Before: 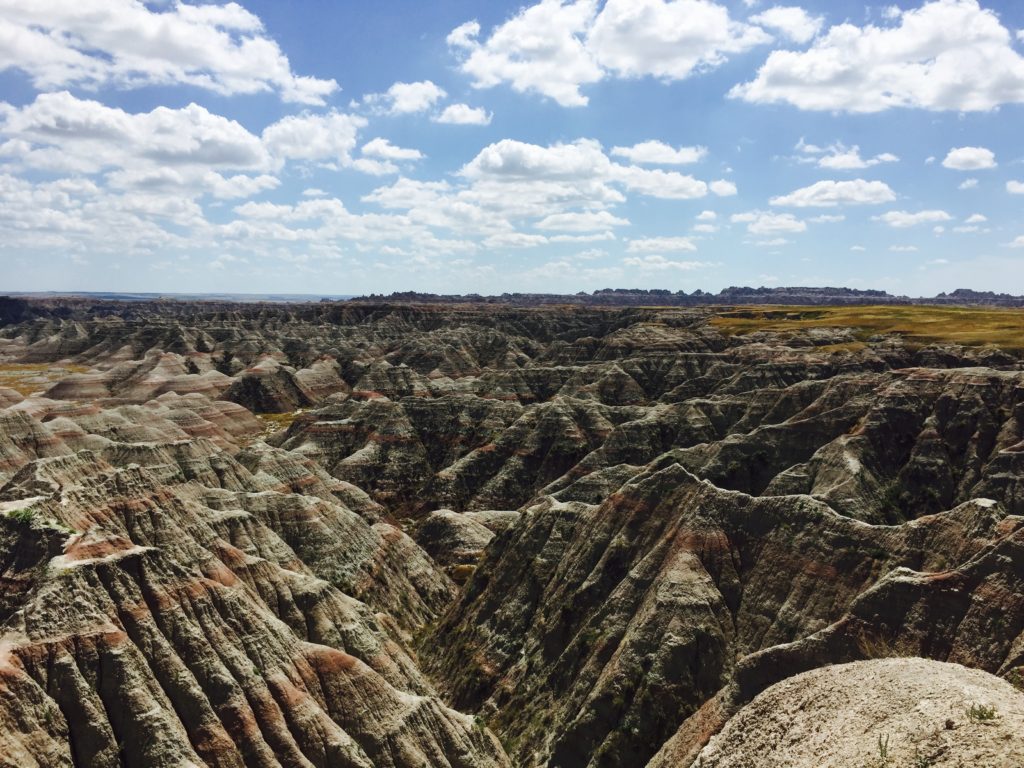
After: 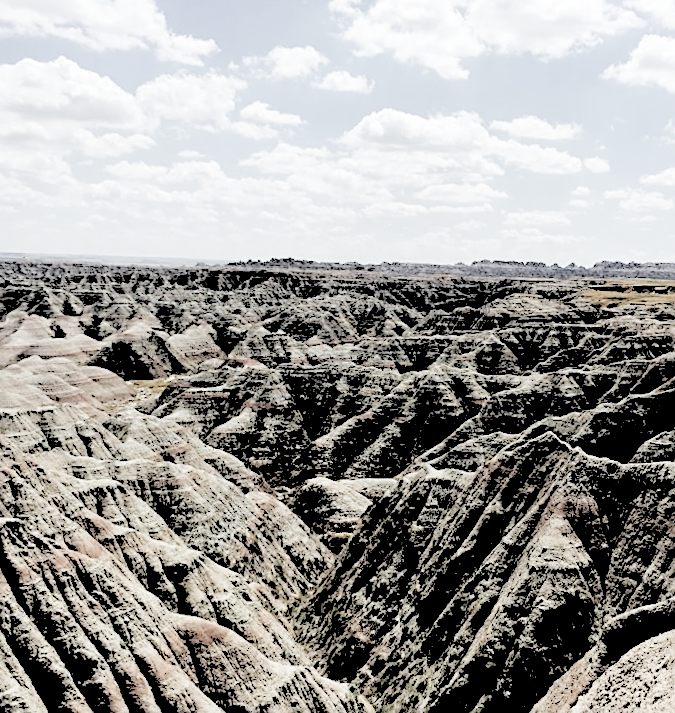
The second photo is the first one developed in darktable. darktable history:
crop and rotate: left 15.055%, right 18.278%
rotate and perspective: rotation 0.679°, lens shift (horizontal) 0.136, crop left 0.009, crop right 0.991, crop top 0.078, crop bottom 0.95
rgb levels: levels [[0.027, 0.429, 0.996], [0, 0.5, 1], [0, 0.5, 1]]
sharpen: on, module defaults
color zones: curves: ch0 [(0.035, 0.242) (0.25, 0.5) (0.384, 0.214) (0.488, 0.255) (0.75, 0.5)]; ch1 [(0.063, 0.379) (0.25, 0.5) (0.354, 0.201) (0.489, 0.085) (0.729, 0.271)]; ch2 [(0.25, 0.5) (0.38, 0.517) (0.442, 0.51) (0.735, 0.456)]
tone curve: curves: ch0 [(0, 0) (0.003, 0.014) (0.011, 0.017) (0.025, 0.023) (0.044, 0.035) (0.069, 0.04) (0.1, 0.062) (0.136, 0.099) (0.177, 0.152) (0.224, 0.214) (0.277, 0.291) (0.335, 0.383) (0.399, 0.487) (0.468, 0.581) (0.543, 0.662) (0.623, 0.738) (0.709, 0.802) (0.801, 0.871) (0.898, 0.936) (1, 1)], preserve colors none
contrast brightness saturation: brightness 0.18, saturation -0.5
